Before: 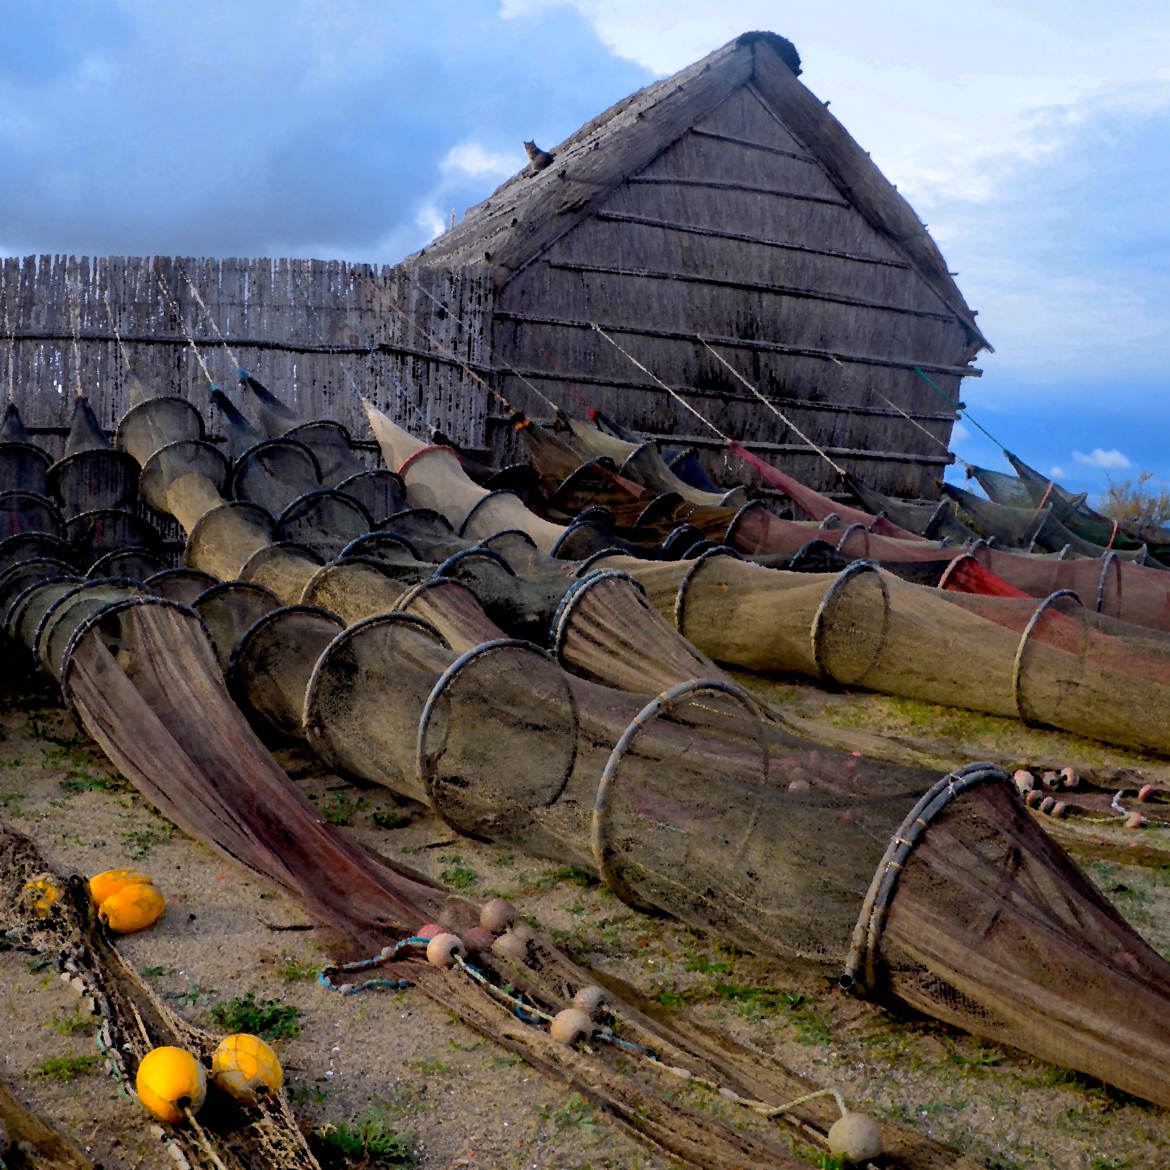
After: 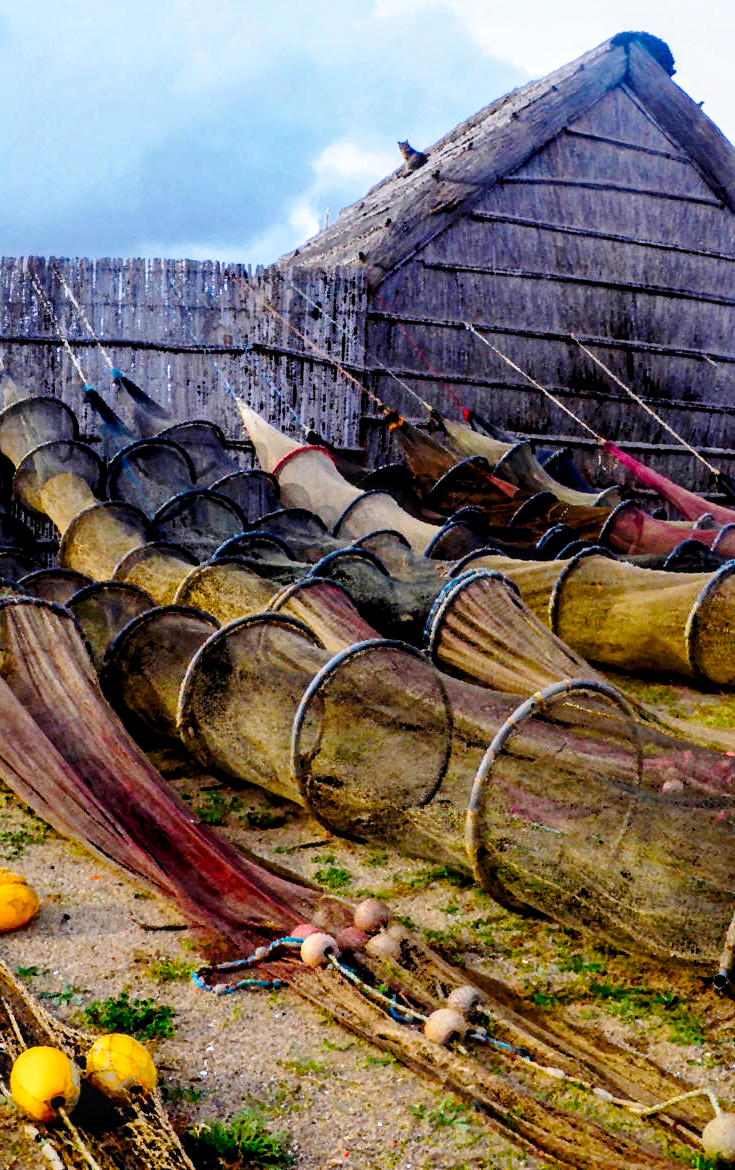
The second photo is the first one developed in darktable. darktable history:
crop: left 10.799%, right 26.299%
color balance rgb: power › hue 62.07°, perceptual saturation grading › global saturation 20%, perceptual saturation grading › highlights -24.778%, perceptual saturation grading › shadows 49.609%, perceptual brilliance grading › global brilliance 2.755%, global vibrance 9.207%
base curve: curves: ch0 [(0, 0) (0.028, 0.03) (0.121, 0.232) (0.46, 0.748) (0.859, 0.968) (1, 1)], preserve colors none
local contrast: on, module defaults
